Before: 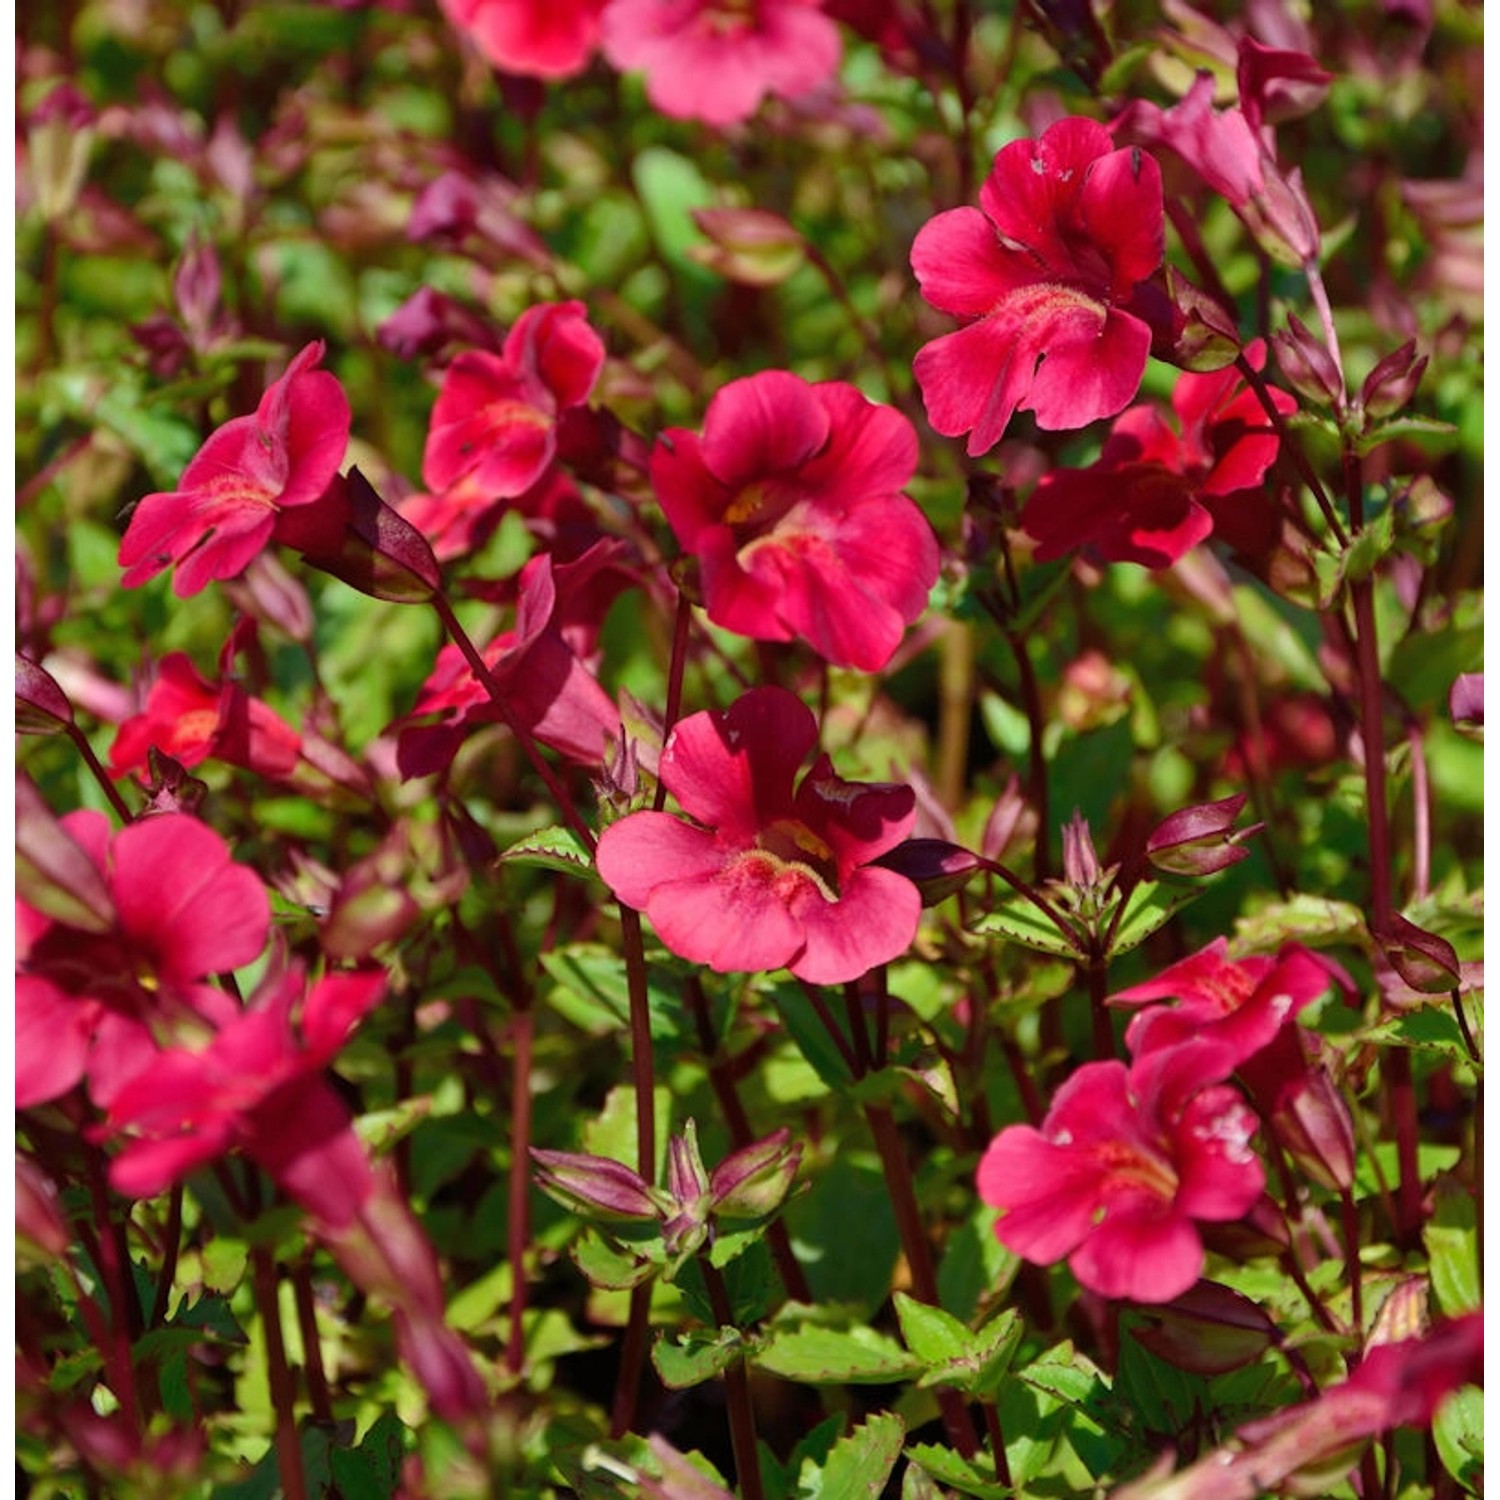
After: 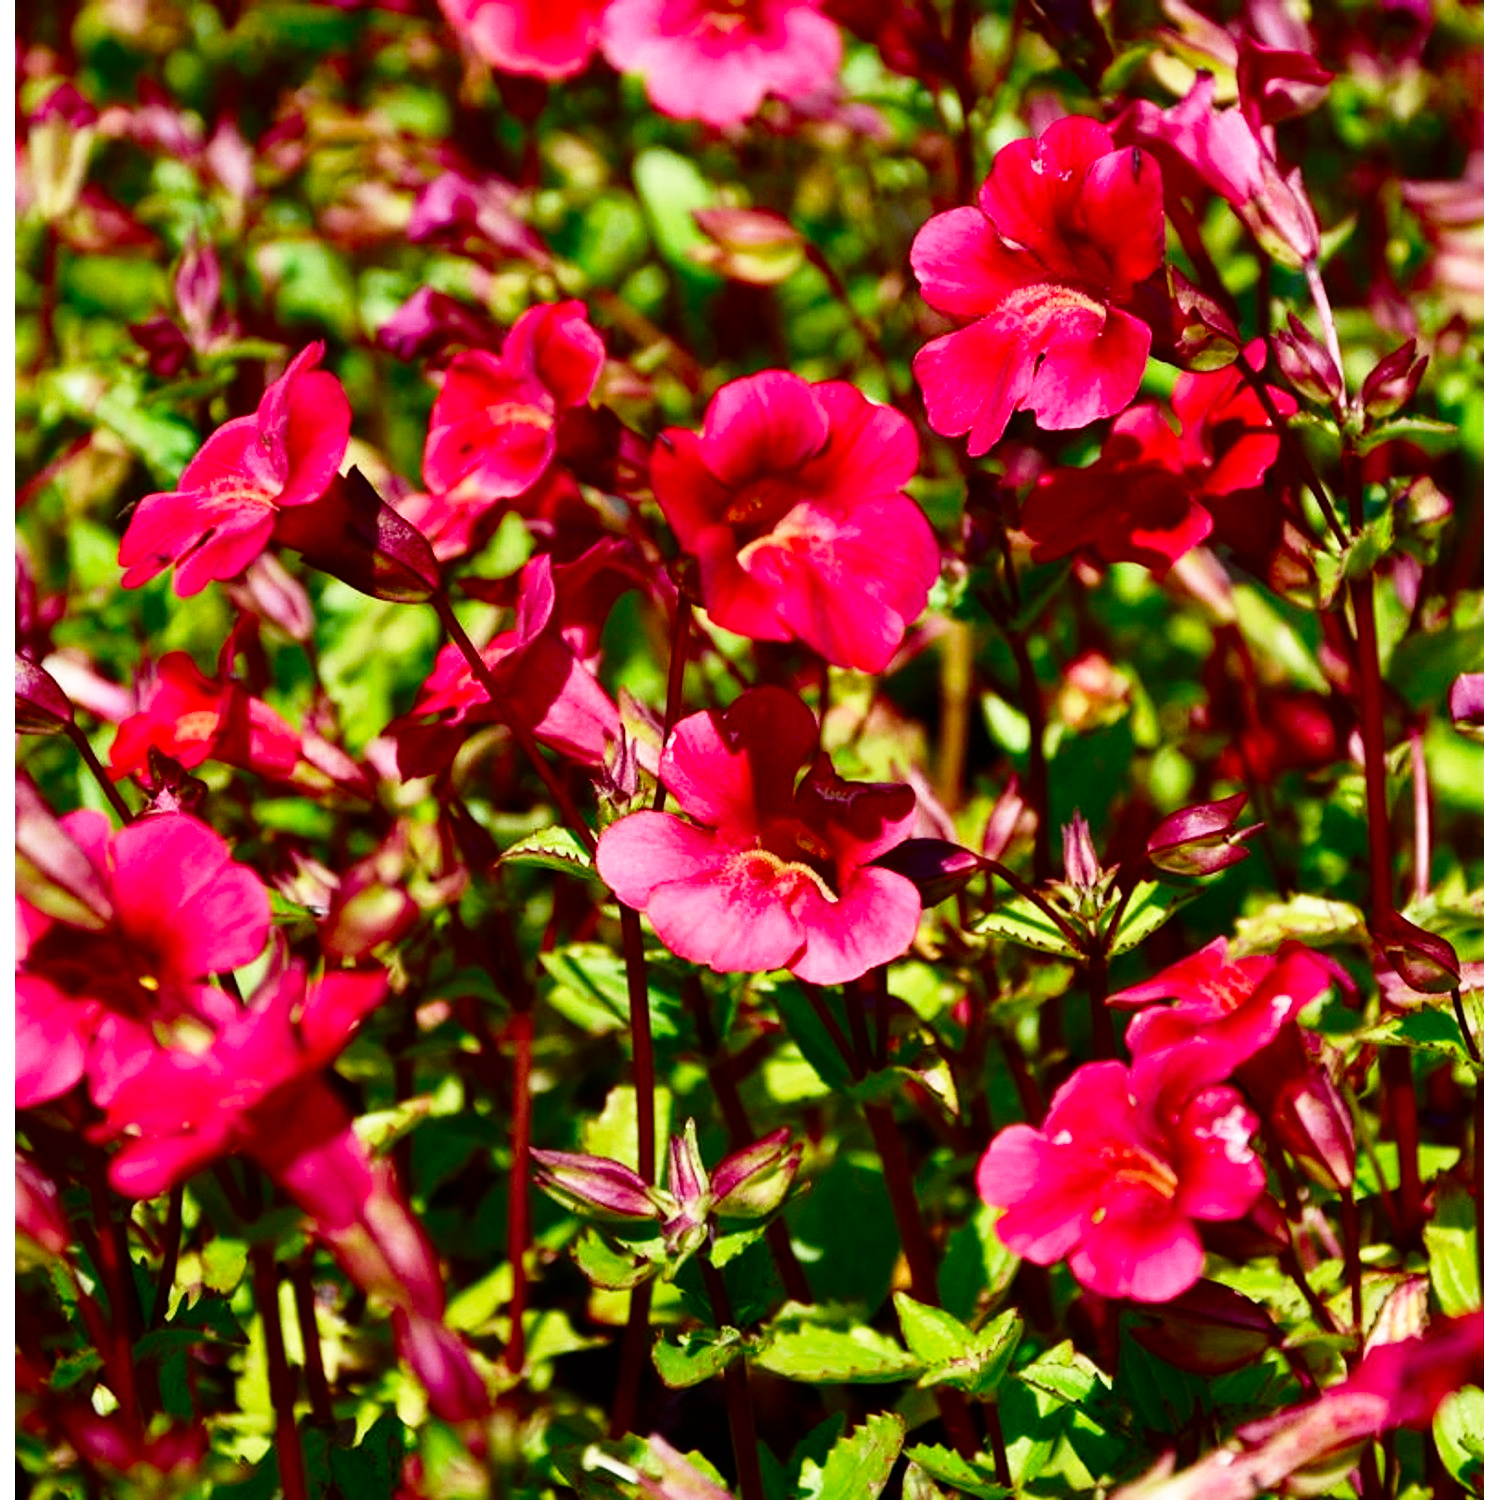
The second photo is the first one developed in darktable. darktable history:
contrast brightness saturation: brightness -0.2, saturation 0.08
base curve: curves: ch0 [(0, 0) (0.026, 0.03) (0.109, 0.232) (0.351, 0.748) (0.669, 0.968) (1, 1)], preserve colors none
